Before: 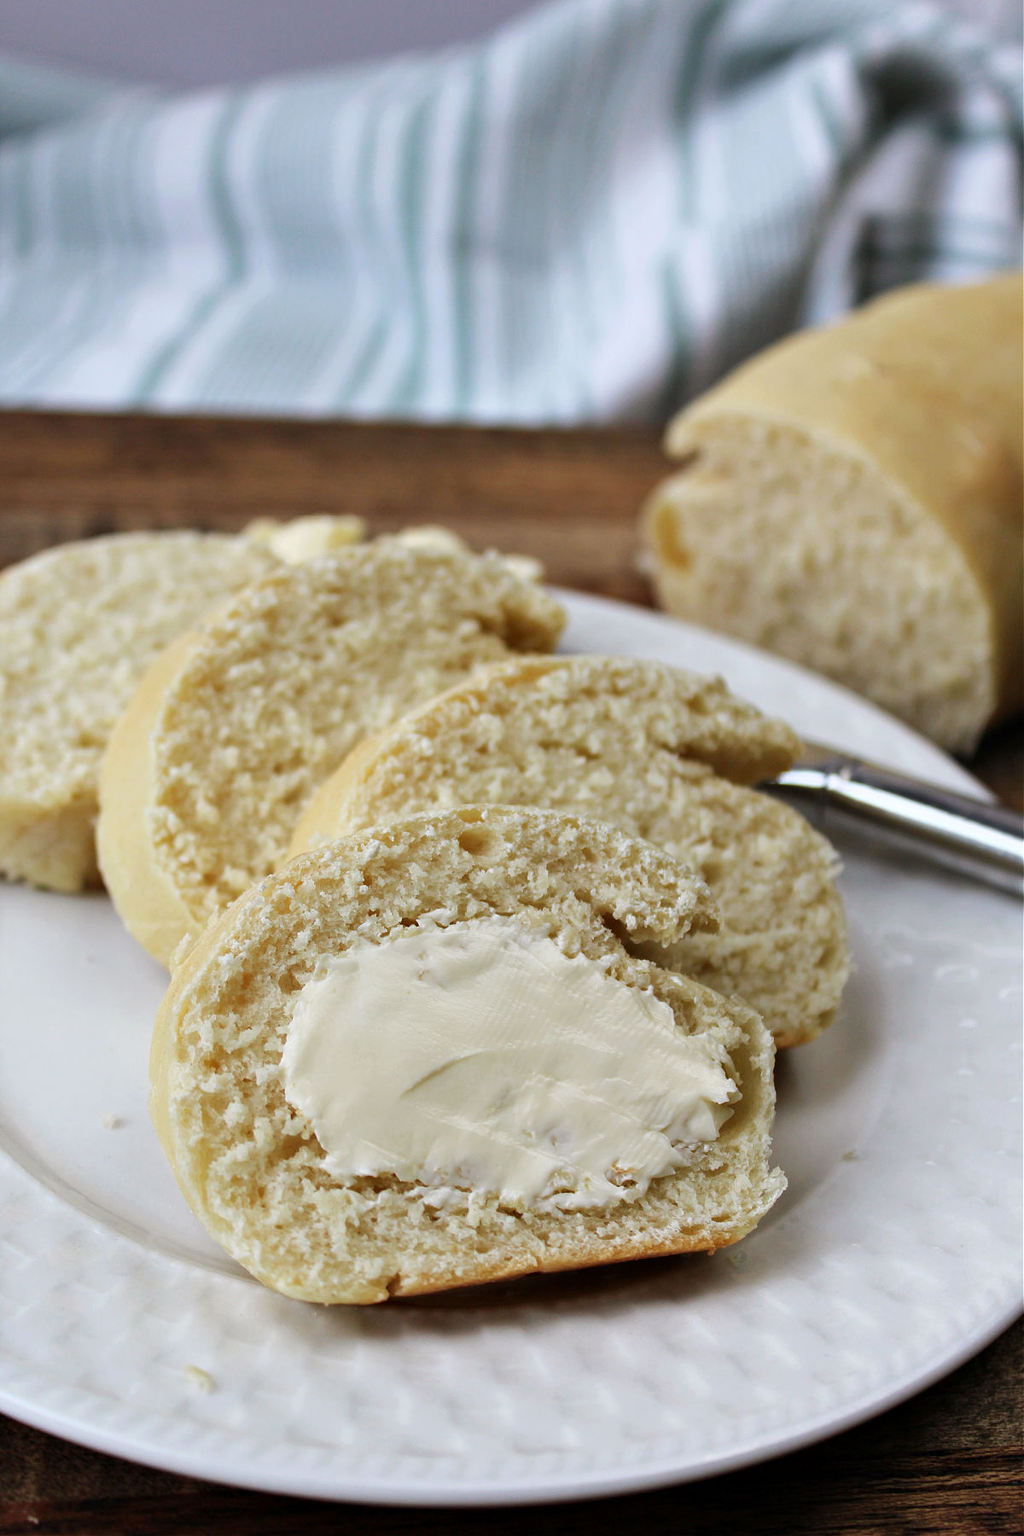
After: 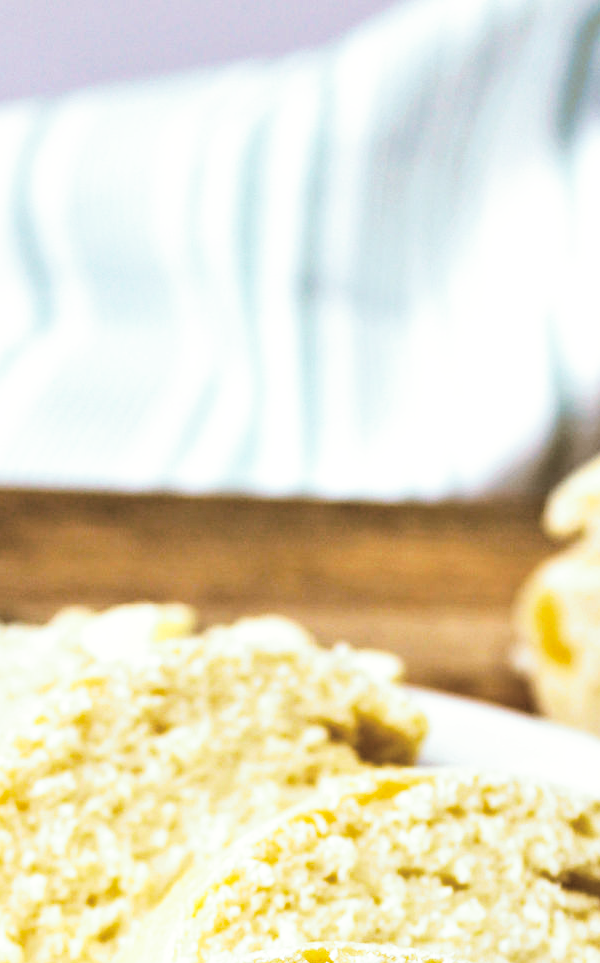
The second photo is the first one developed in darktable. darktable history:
crop: left 19.556%, right 30.401%, bottom 46.458%
color correction: highlights b* 3
exposure: exposure 0.74 EV, compensate highlight preservation false
base curve: curves: ch0 [(0, 0) (0.008, 0.007) (0.022, 0.029) (0.048, 0.089) (0.092, 0.197) (0.191, 0.399) (0.275, 0.534) (0.357, 0.65) (0.477, 0.78) (0.542, 0.833) (0.799, 0.973) (1, 1)], preserve colors none
shadows and highlights: shadows 37.27, highlights -28.18, soften with gaussian
split-toning: shadows › hue 37.98°, highlights › hue 185.58°, balance -55.261
color balance rgb: perceptual saturation grading › global saturation 20%, global vibrance 10%
